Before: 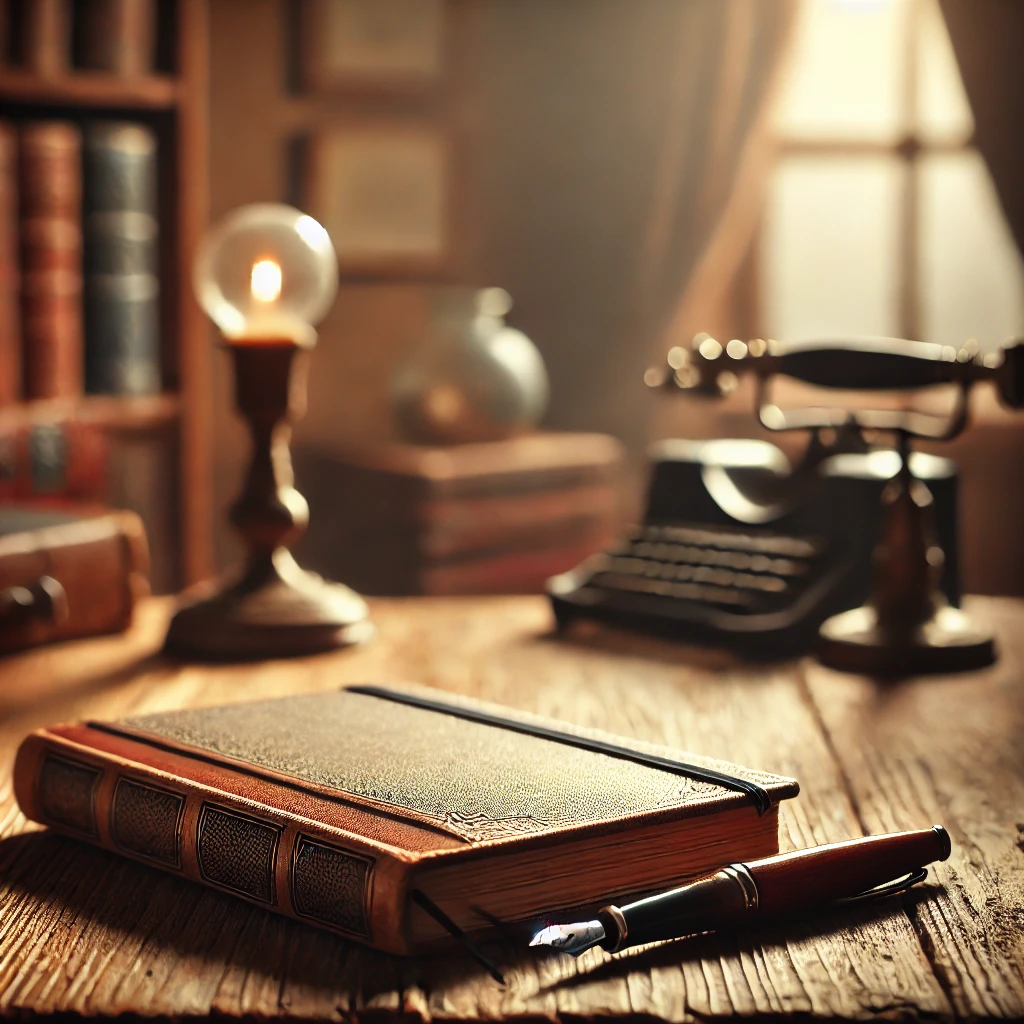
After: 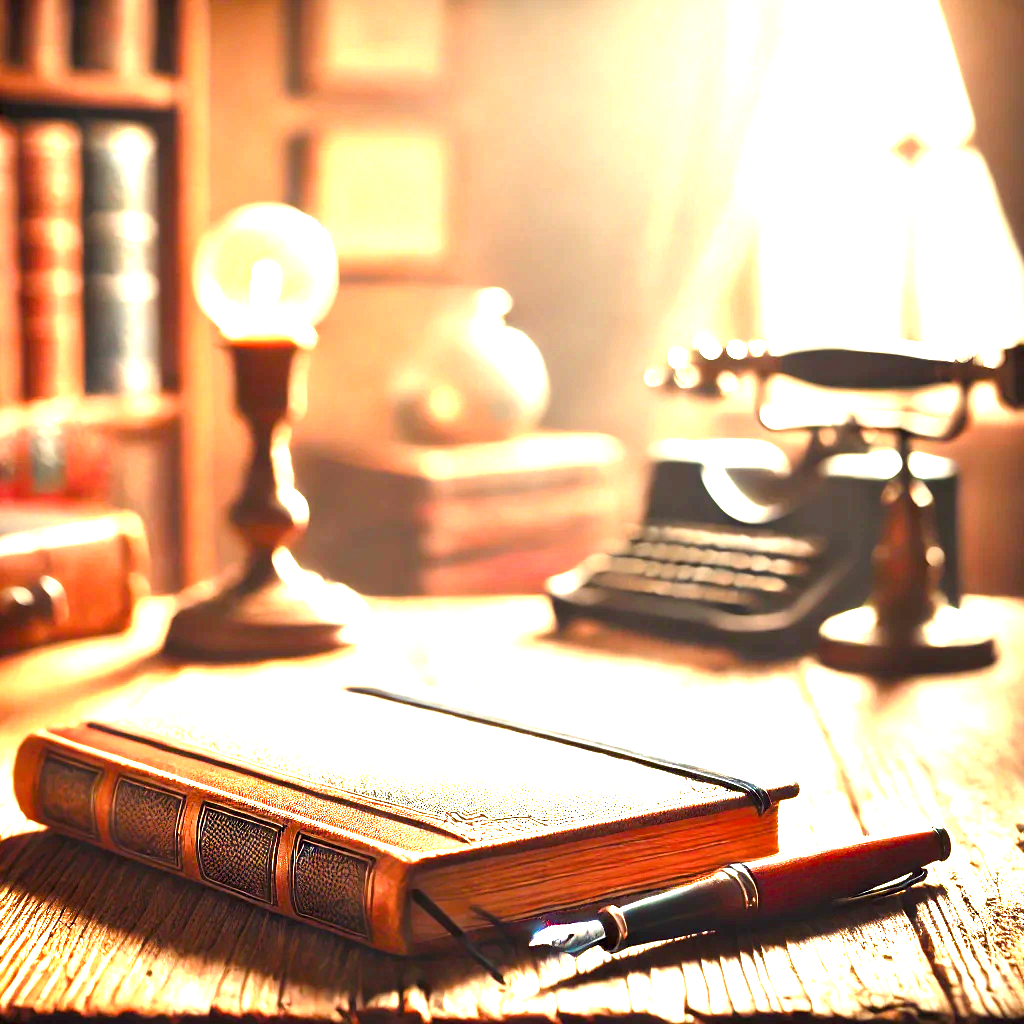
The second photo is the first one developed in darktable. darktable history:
color balance rgb: linear chroma grading › global chroma 8.12%, perceptual saturation grading › global saturation 9.07%, perceptual saturation grading › highlights -13.84%, perceptual saturation grading › mid-tones 14.88%, perceptual saturation grading › shadows 22.8%, perceptual brilliance grading › highlights 2.61%, global vibrance 12.07%
exposure: black level correction 0.001, exposure 2.607 EV, compensate exposure bias true, compensate highlight preservation false
levels: mode automatic, black 0.023%, white 99.97%, levels [0.062, 0.494, 0.925]
